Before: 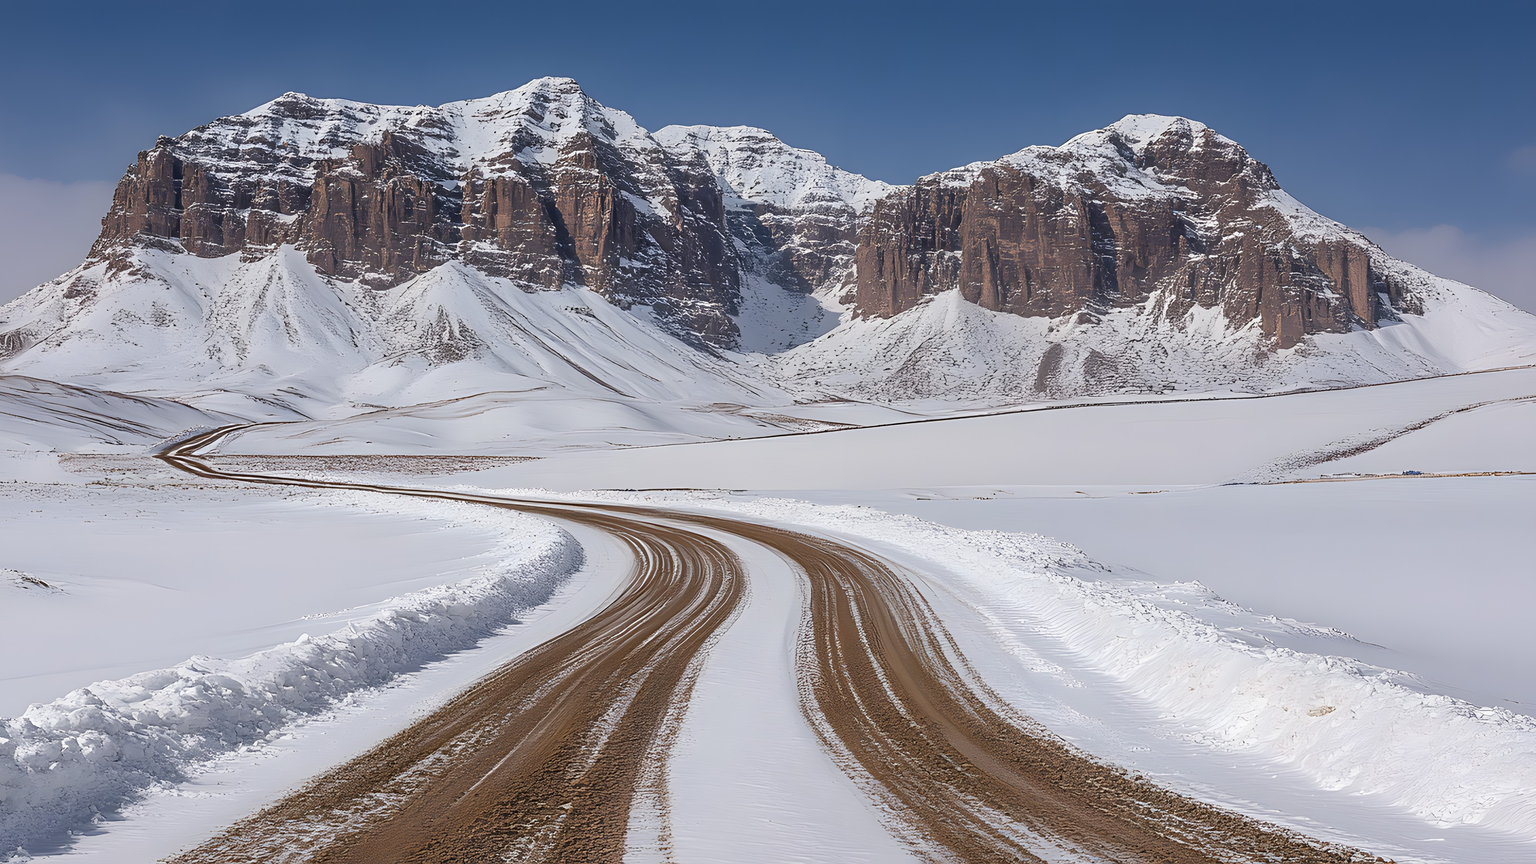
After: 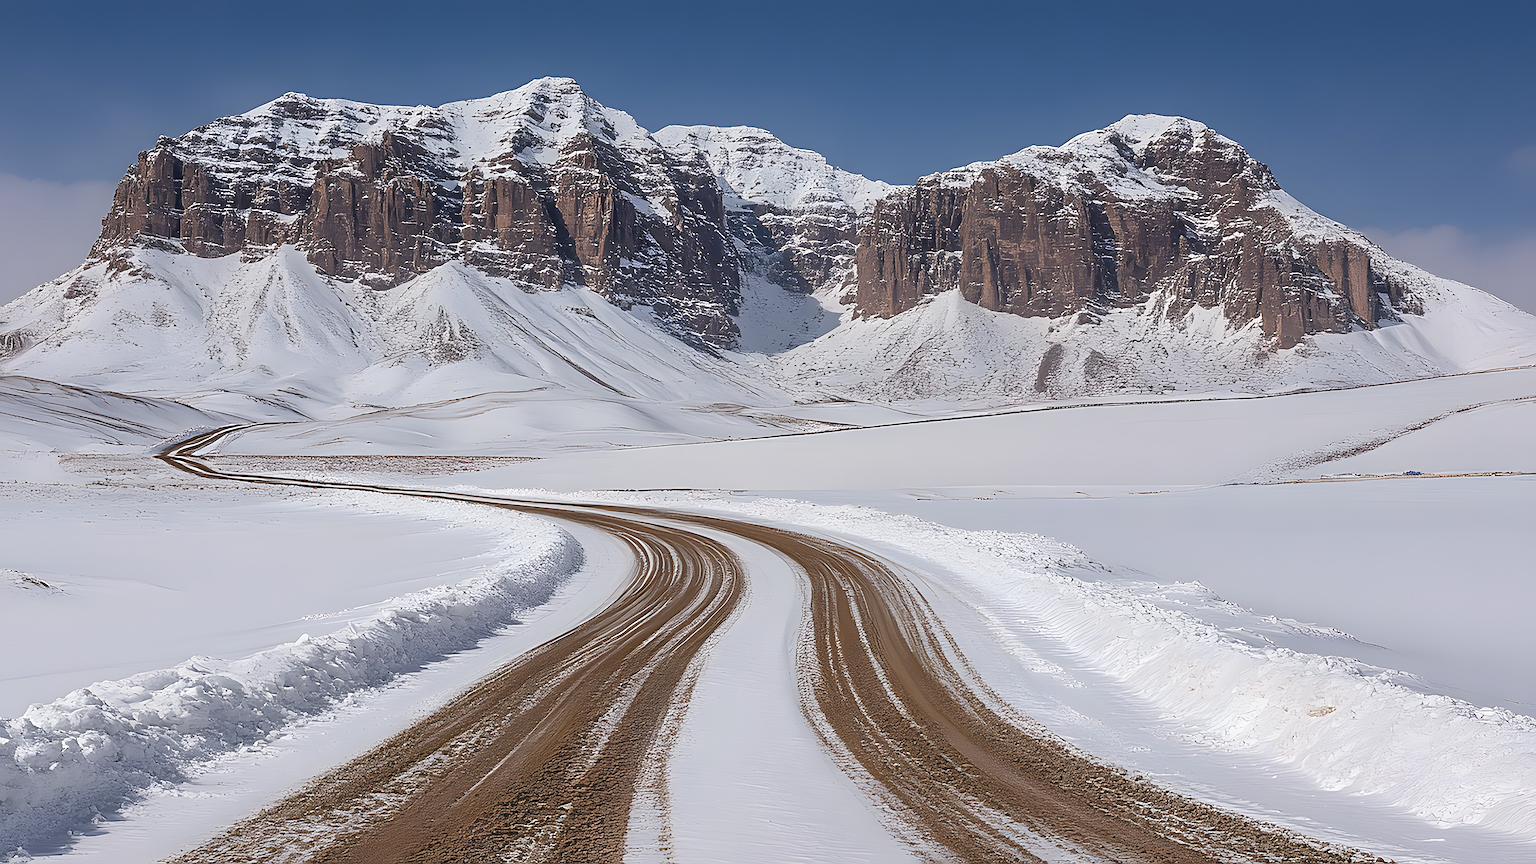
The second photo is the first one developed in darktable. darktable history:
tone equalizer: smoothing diameter 24.85%, edges refinement/feathering 13.24, preserve details guided filter
sharpen: on, module defaults
